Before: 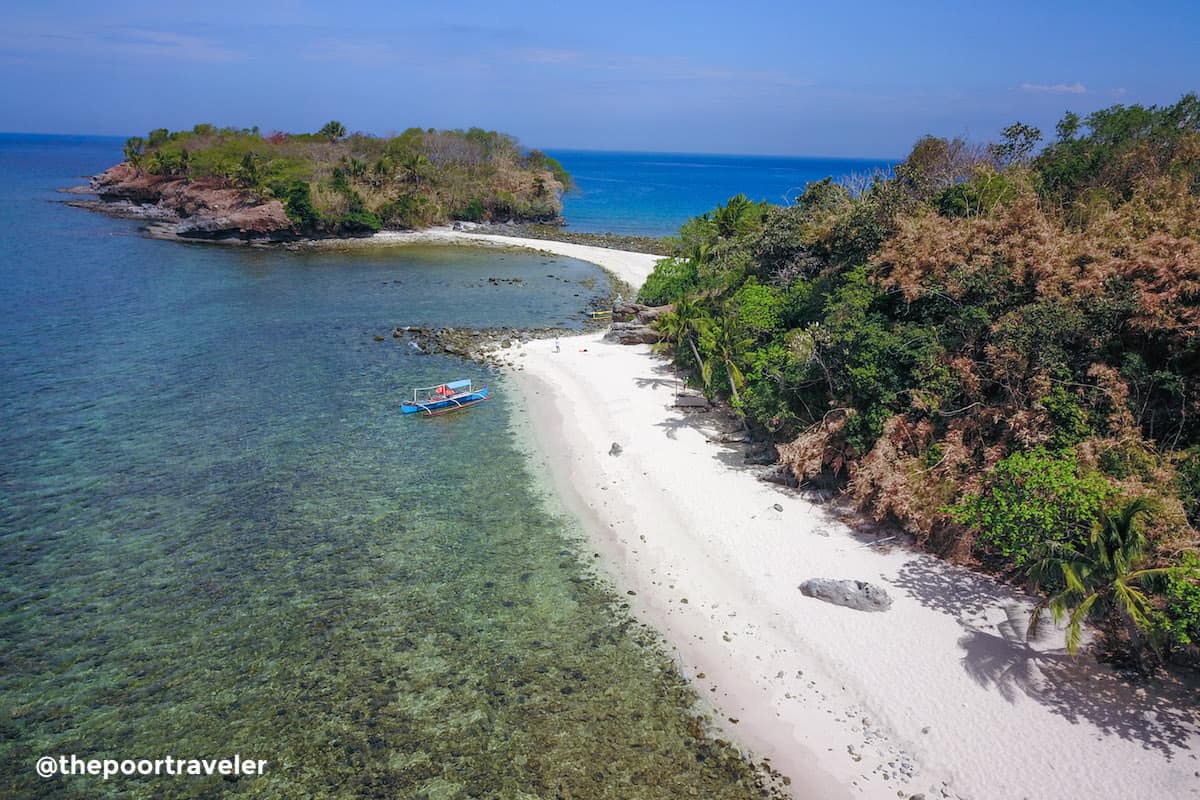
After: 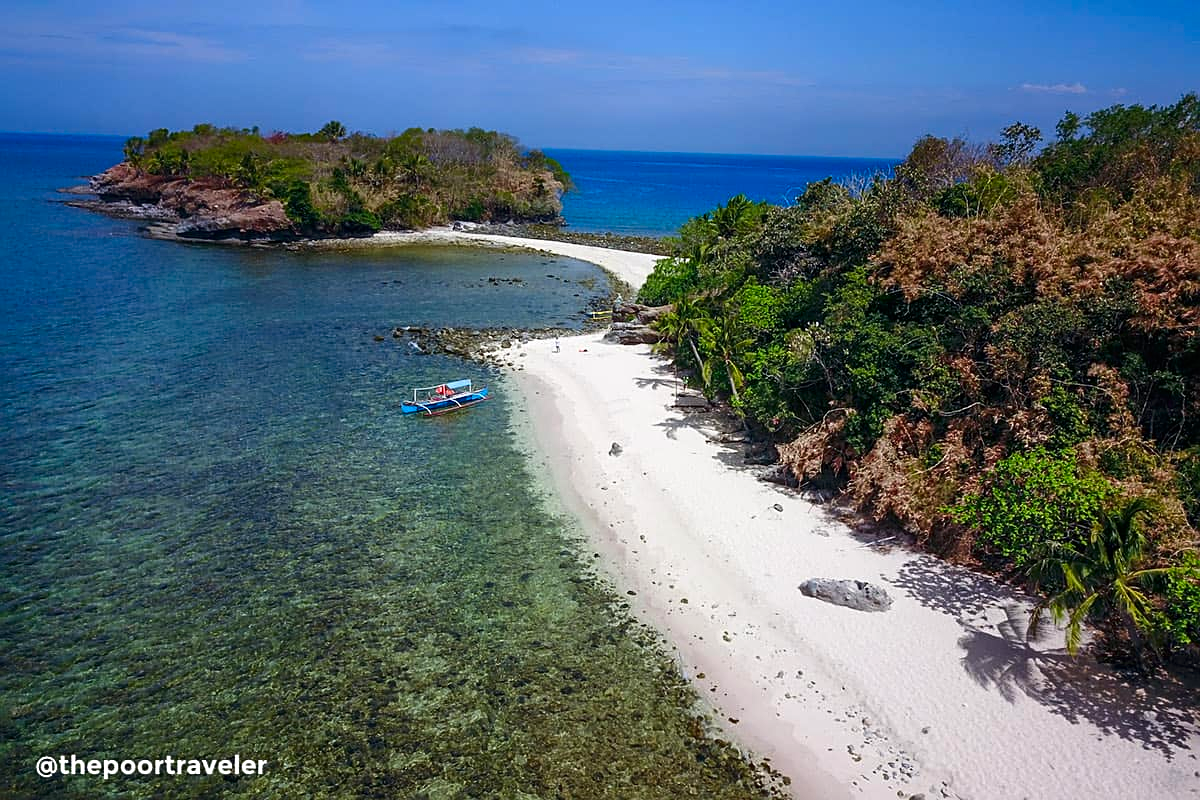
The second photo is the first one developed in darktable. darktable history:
sharpen: on, module defaults
contrast brightness saturation: contrast 0.124, brightness -0.123, saturation 0.201
